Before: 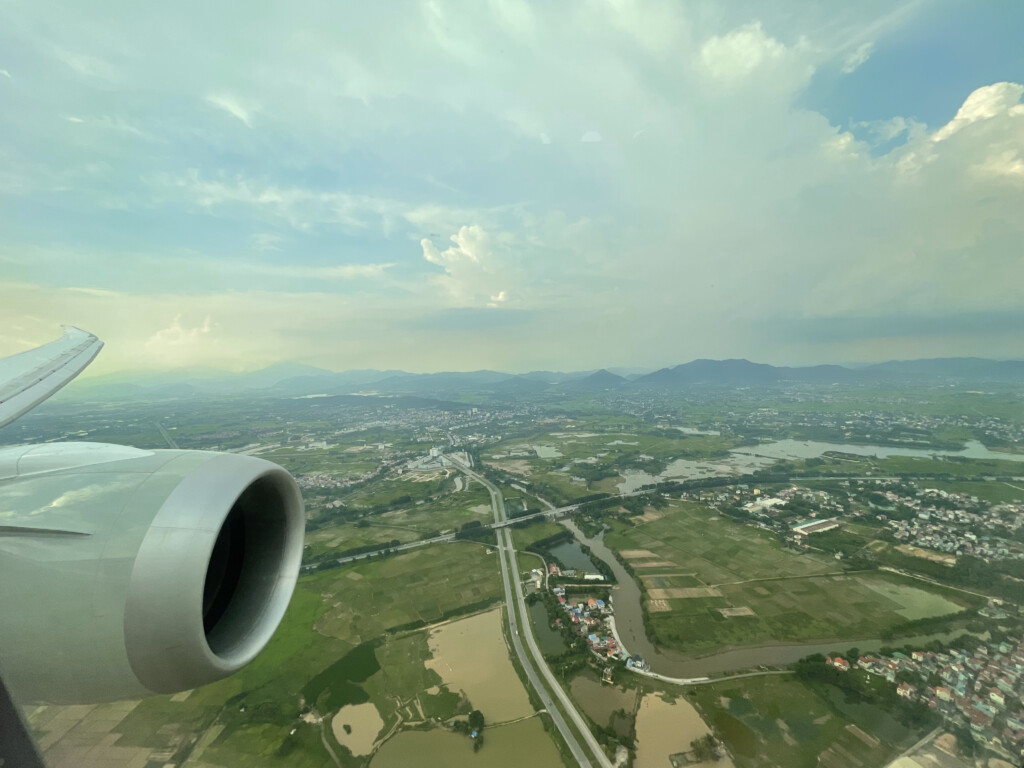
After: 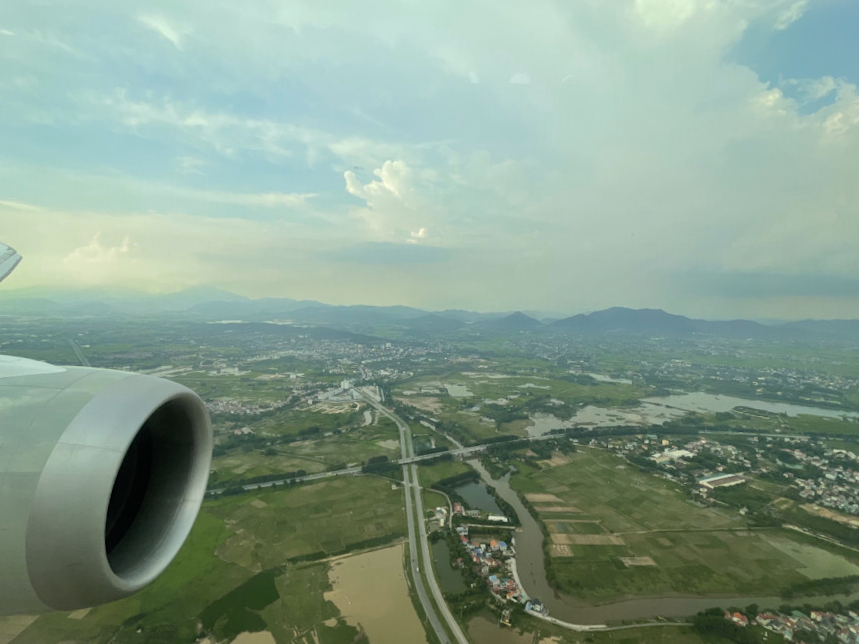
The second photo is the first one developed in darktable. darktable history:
graduated density: rotation -180°, offset 24.95
crop and rotate: angle -3.27°, left 5.211%, top 5.211%, right 4.607%, bottom 4.607%
